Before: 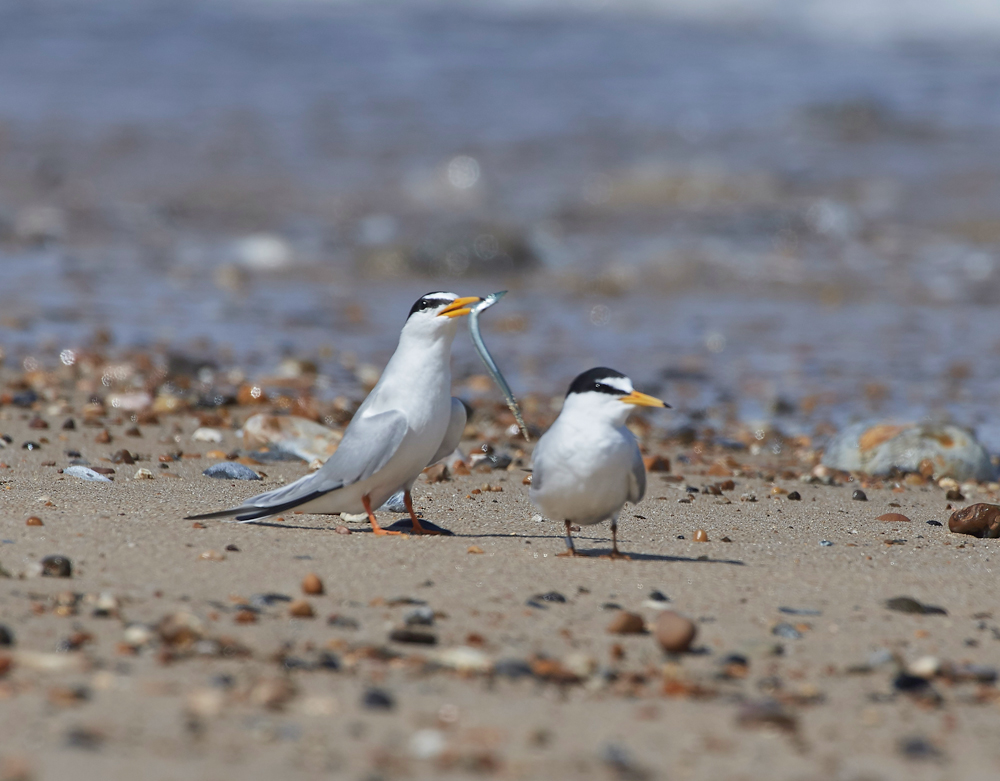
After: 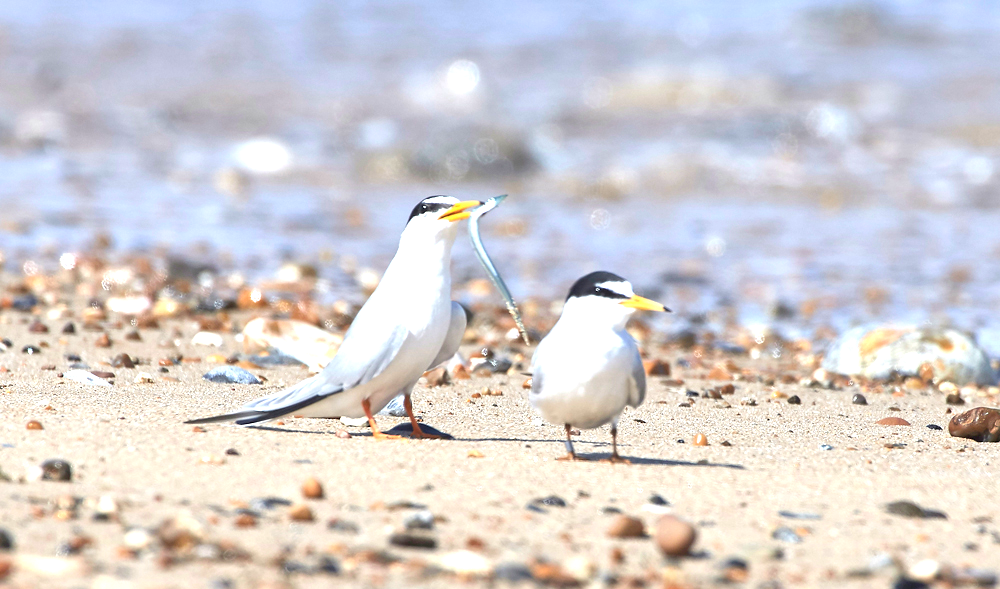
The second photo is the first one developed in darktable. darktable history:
exposure: black level correction 0.001, exposure 1.656 EV, compensate highlight preservation false
crop and rotate: top 12.313%, bottom 12.219%
